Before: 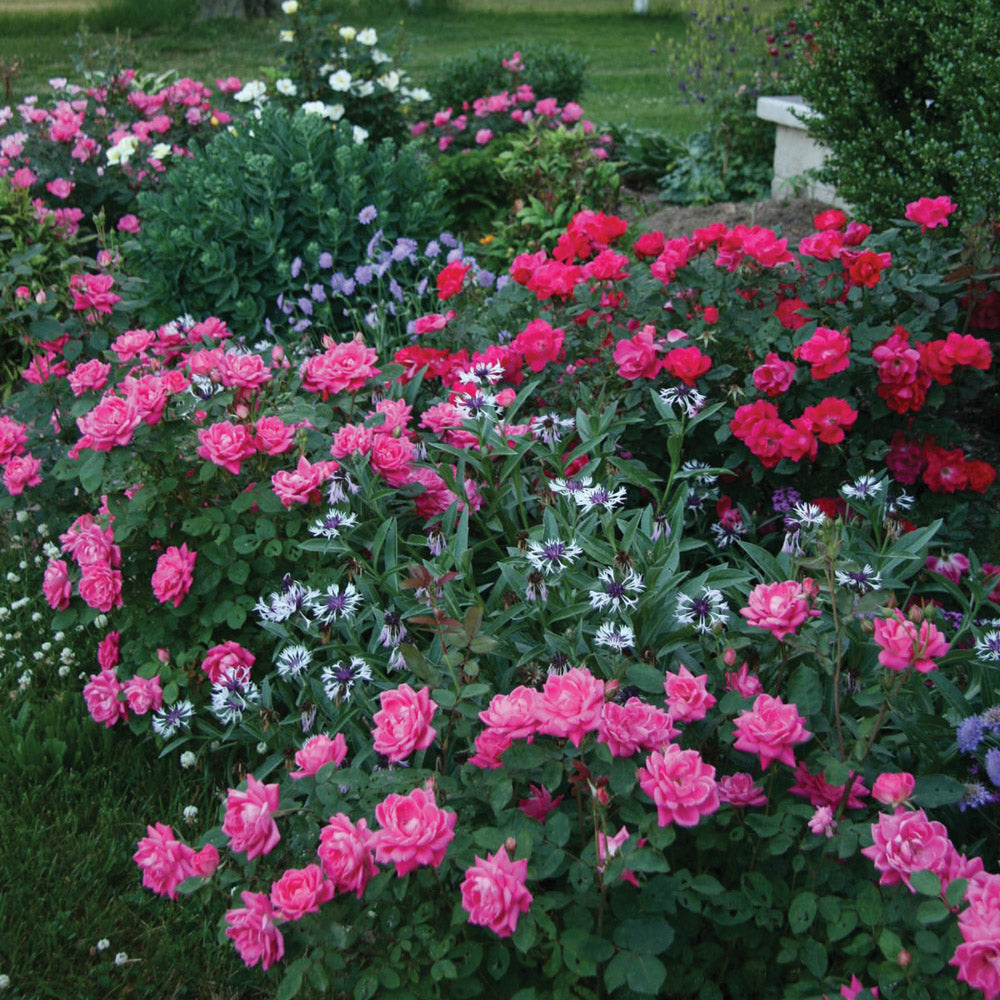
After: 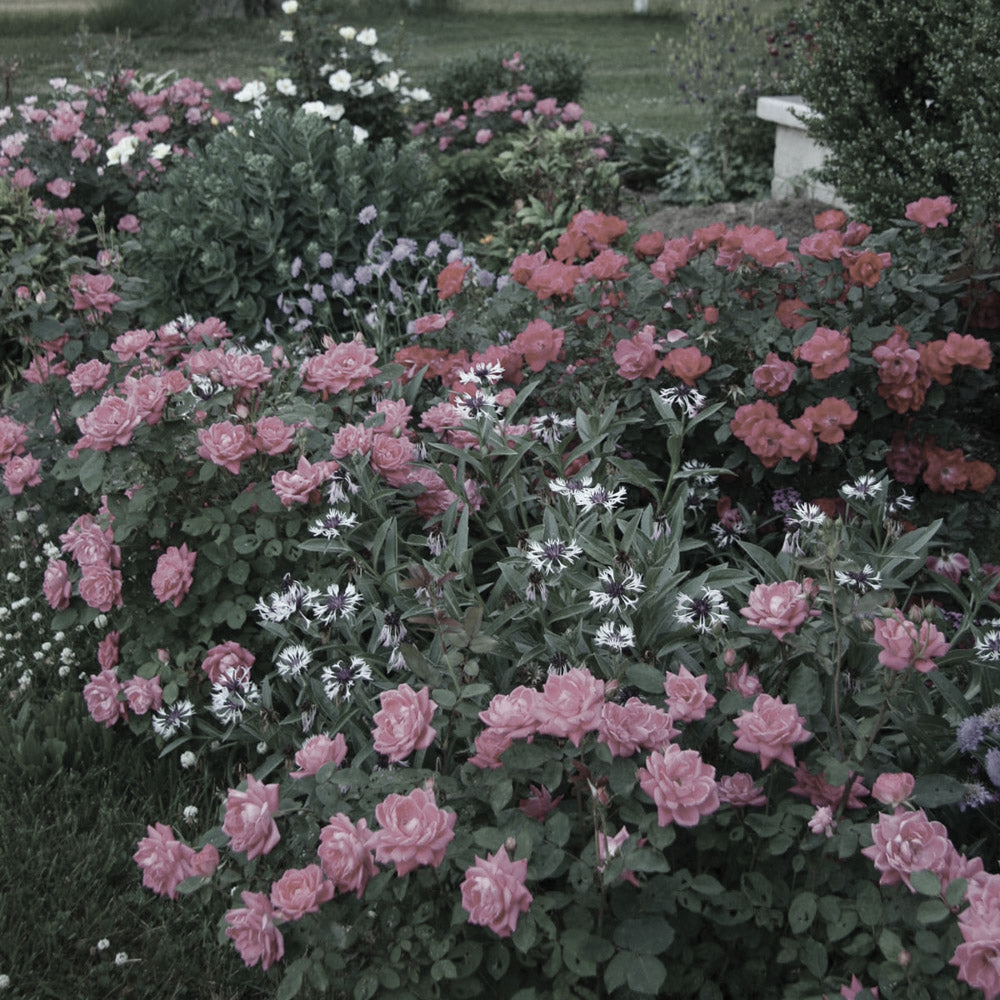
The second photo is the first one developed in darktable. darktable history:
color correction: highlights b* 0.046, saturation 0.328
